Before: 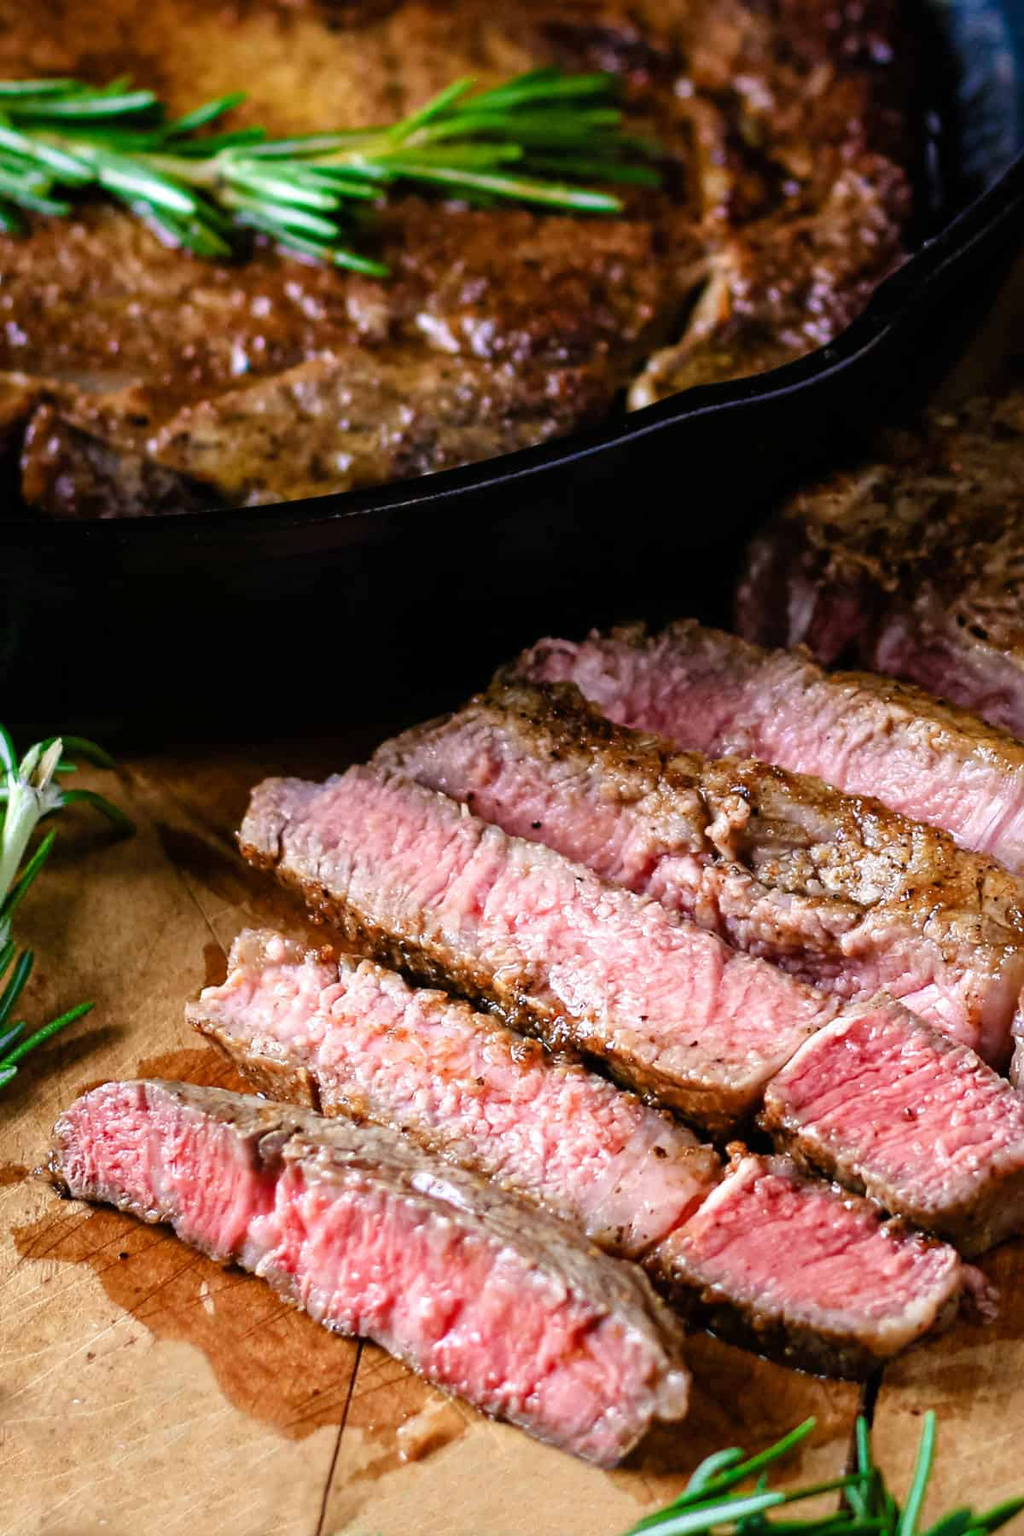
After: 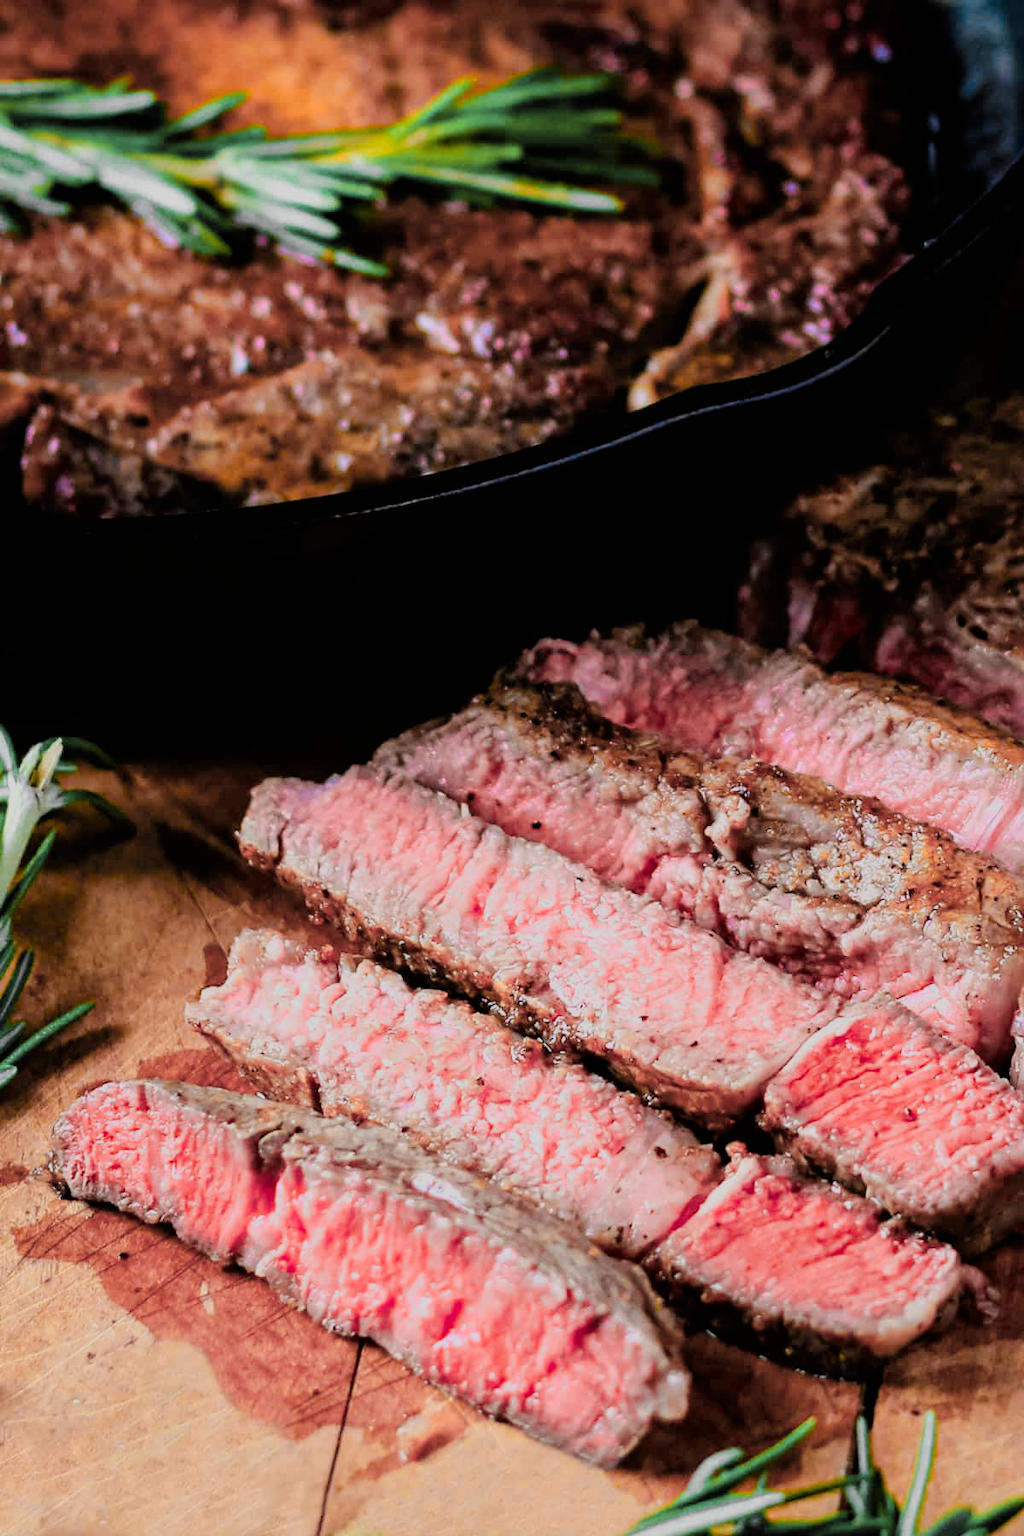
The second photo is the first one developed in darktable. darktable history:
filmic rgb: black relative exposure -7.65 EV, white relative exposure 4.56 EV, hardness 3.61
color zones: curves: ch0 [(0.257, 0.558) (0.75, 0.565)]; ch1 [(0.004, 0.857) (0.14, 0.416) (0.257, 0.695) (0.442, 0.032) (0.736, 0.266) (0.891, 0.741)]; ch2 [(0, 0.623) (0.112, 0.436) (0.271, 0.474) (0.516, 0.64) (0.743, 0.286)]
